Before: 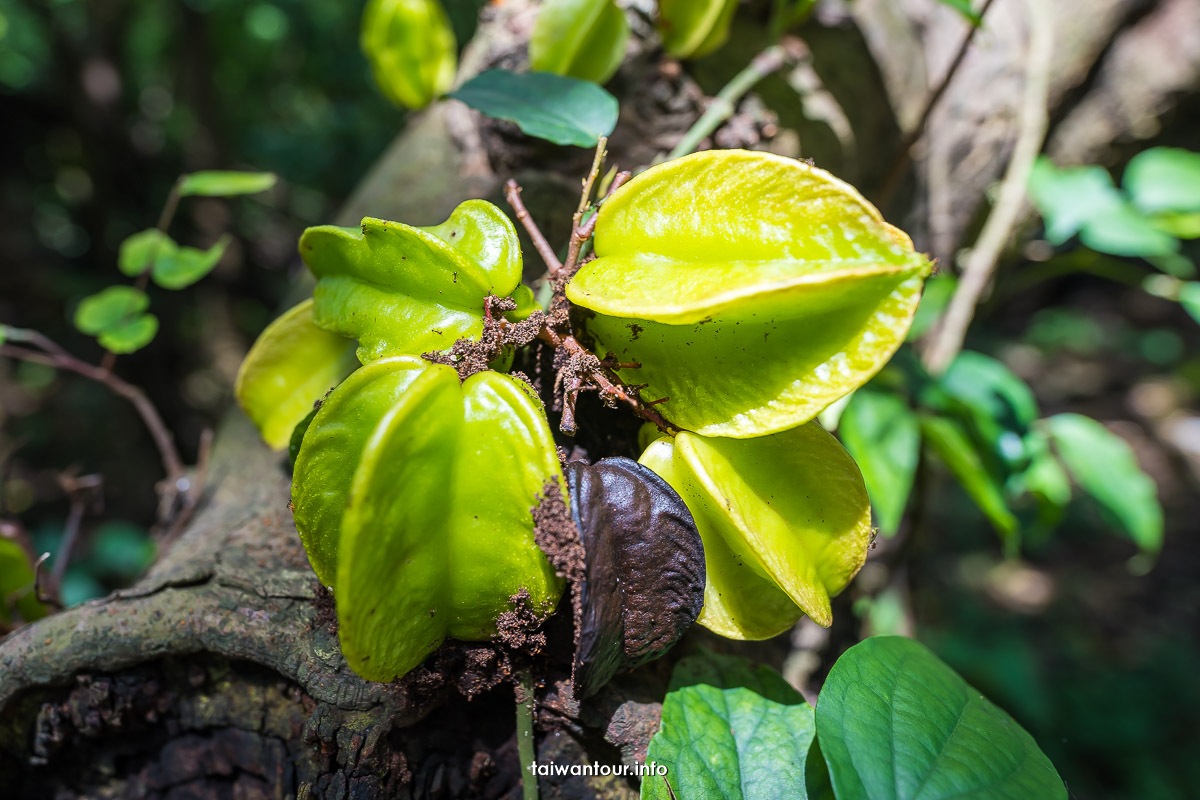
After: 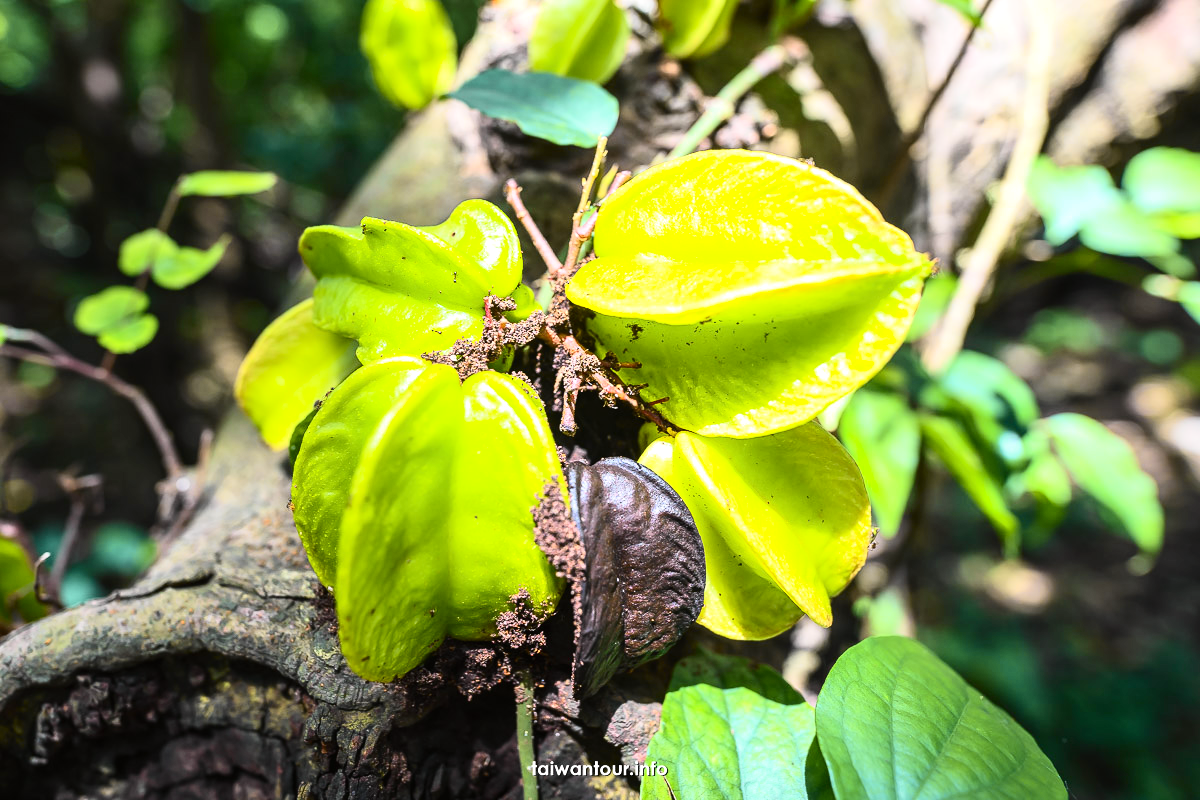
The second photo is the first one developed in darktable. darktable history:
exposure: black level correction 0, exposure 0.7 EV, compensate exposure bias true, compensate highlight preservation false
white balance: emerald 1
tone curve: curves: ch0 [(0, 0.008) (0.107, 0.083) (0.283, 0.287) (0.429, 0.51) (0.607, 0.739) (0.789, 0.893) (0.998, 0.978)]; ch1 [(0, 0) (0.323, 0.339) (0.438, 0.427) (0.478, 0.484) (0.502, 0.502) (0.527, 0.525) (0.571, 0.579) (0.608, 0.629) (0.669, 0.704) (0.859, 0.899) (1, 1)]; ch2 [(0, 0) (0.33, 0.347) (0.421, 0.456) (0.473, 0.498) (0.502, 0.504) (0.522, 0.524) (0.549, 0.567) (0.593, 0.626) (0.676, 0.724) (1, 1)], color space Lab, independent channels, preserve colors none
